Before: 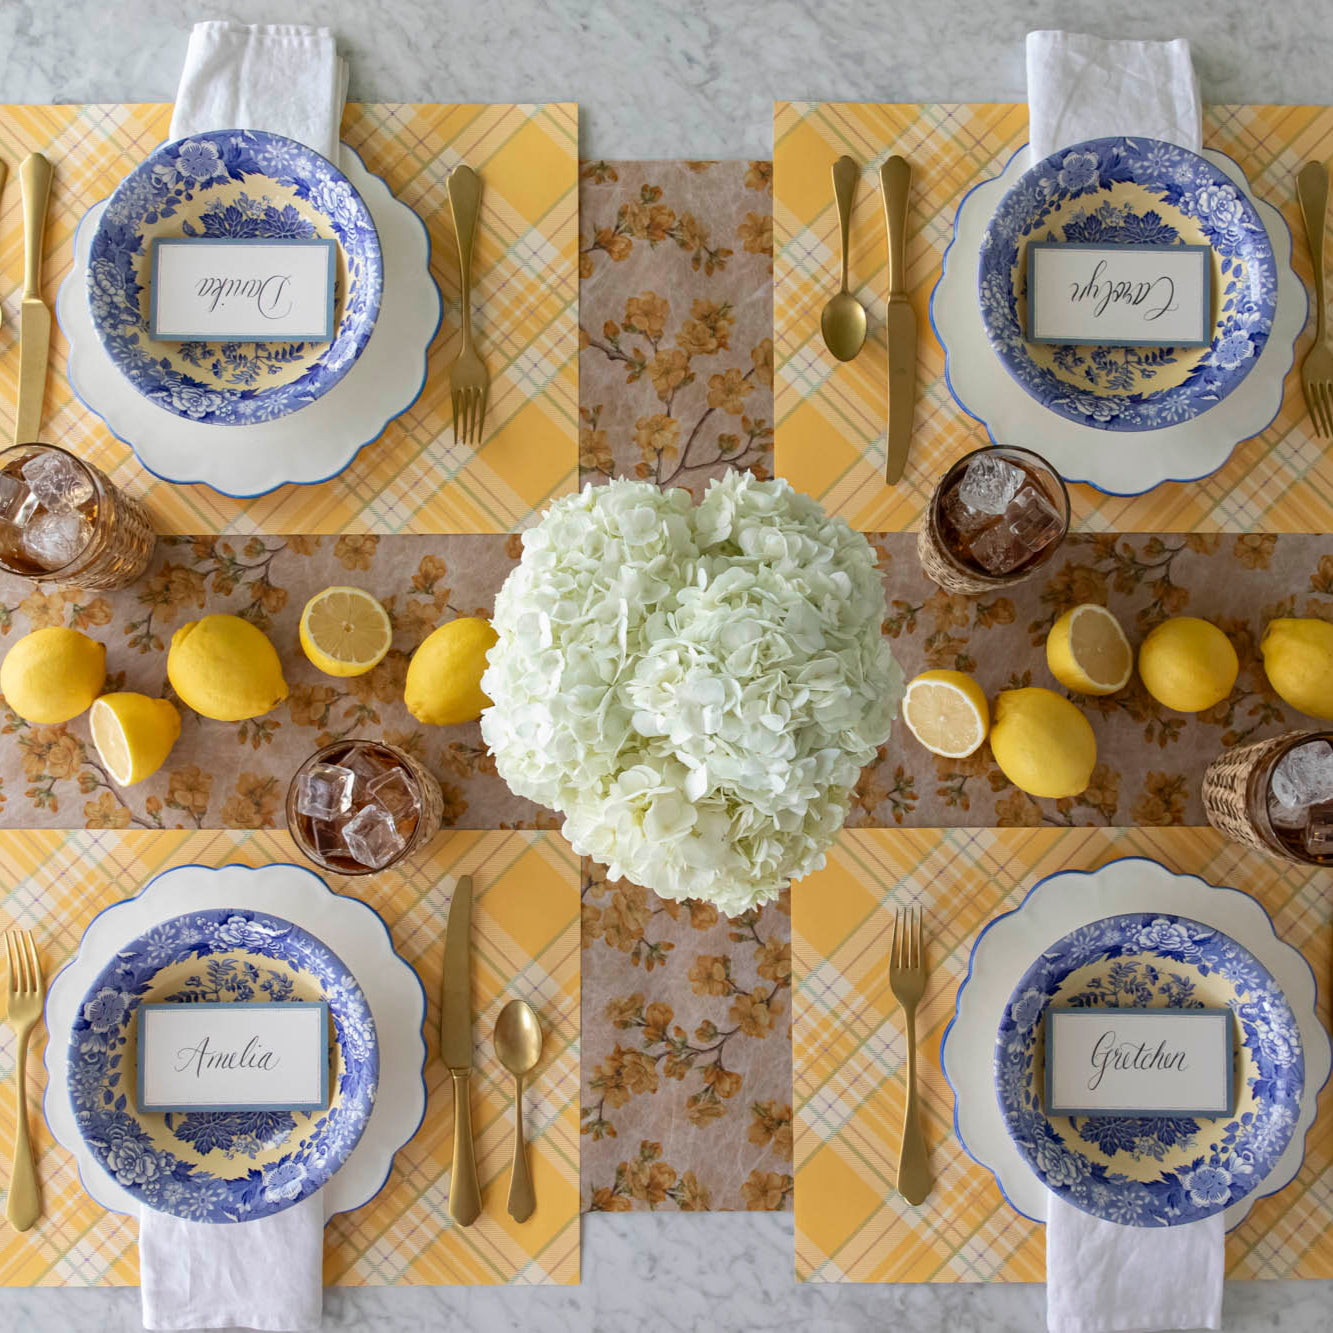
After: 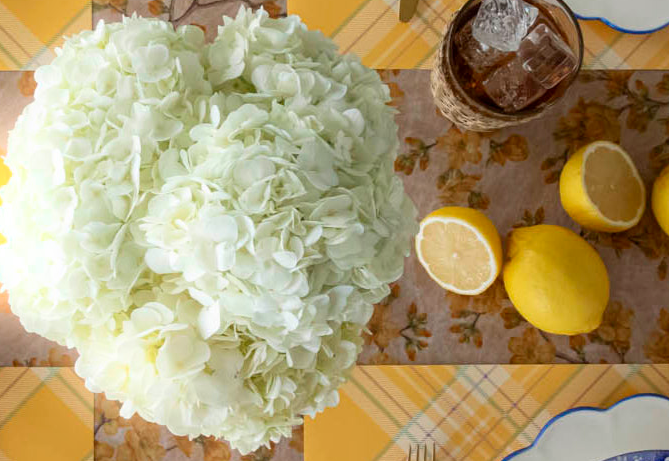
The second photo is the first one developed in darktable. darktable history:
crop: left 36.607%, top 34.735%, right 13.146%, bottom 30.611%
bloom: size 5%, threshold 95%, strength 15%
contrast brightness saturation: contrast 0.04, saturation 0.16
